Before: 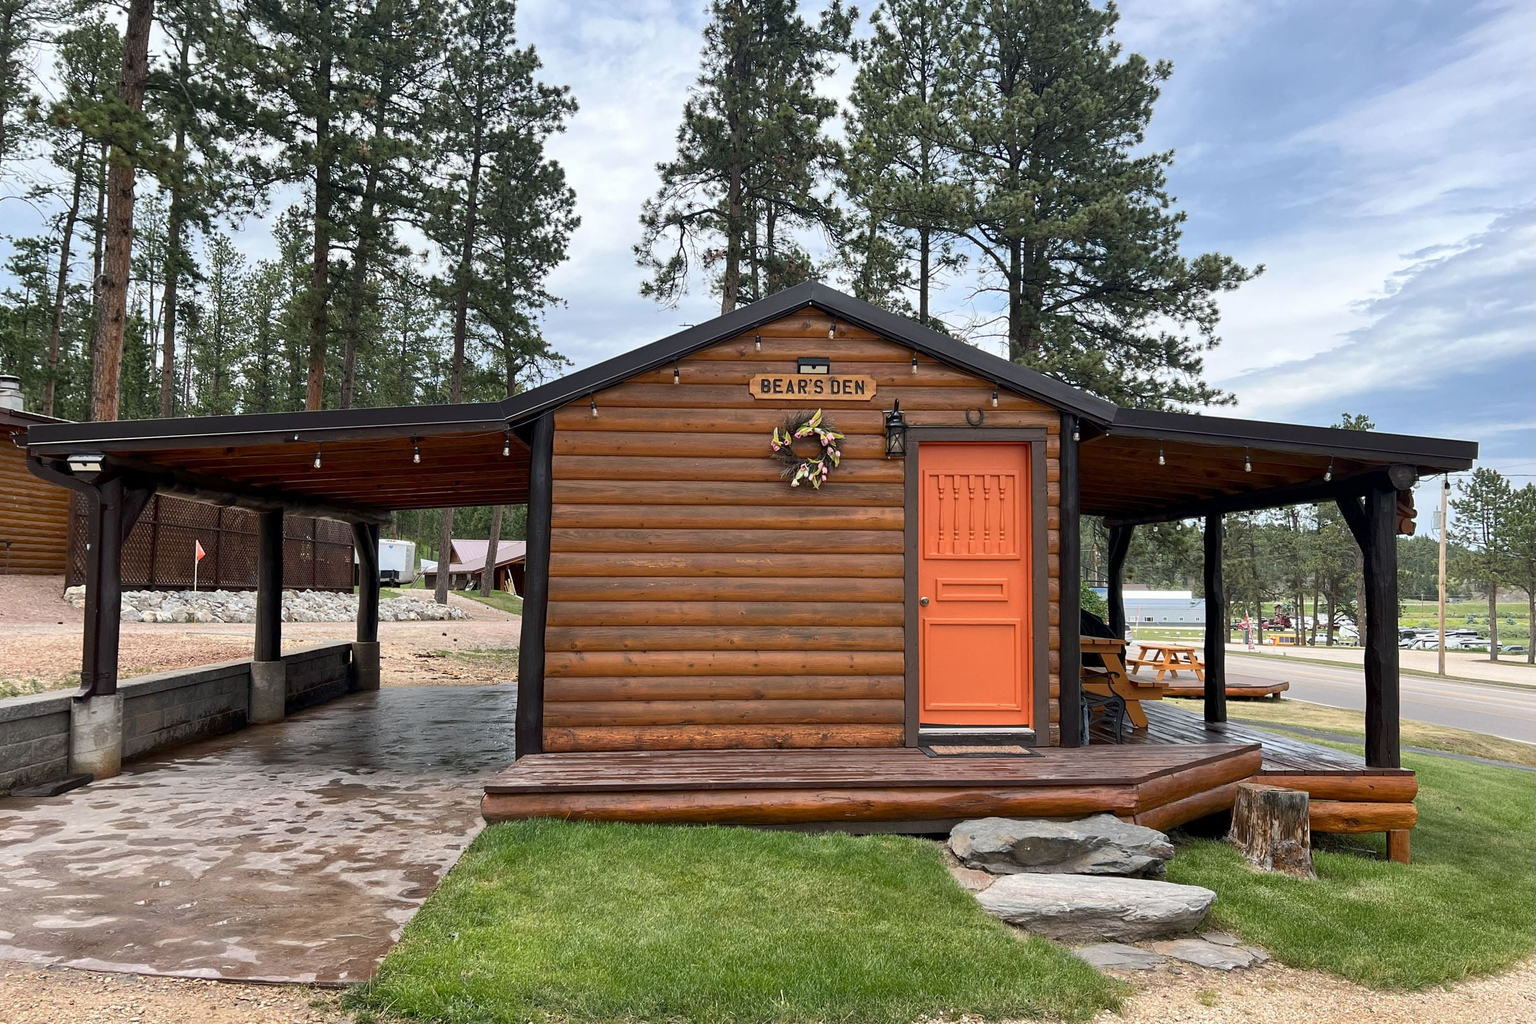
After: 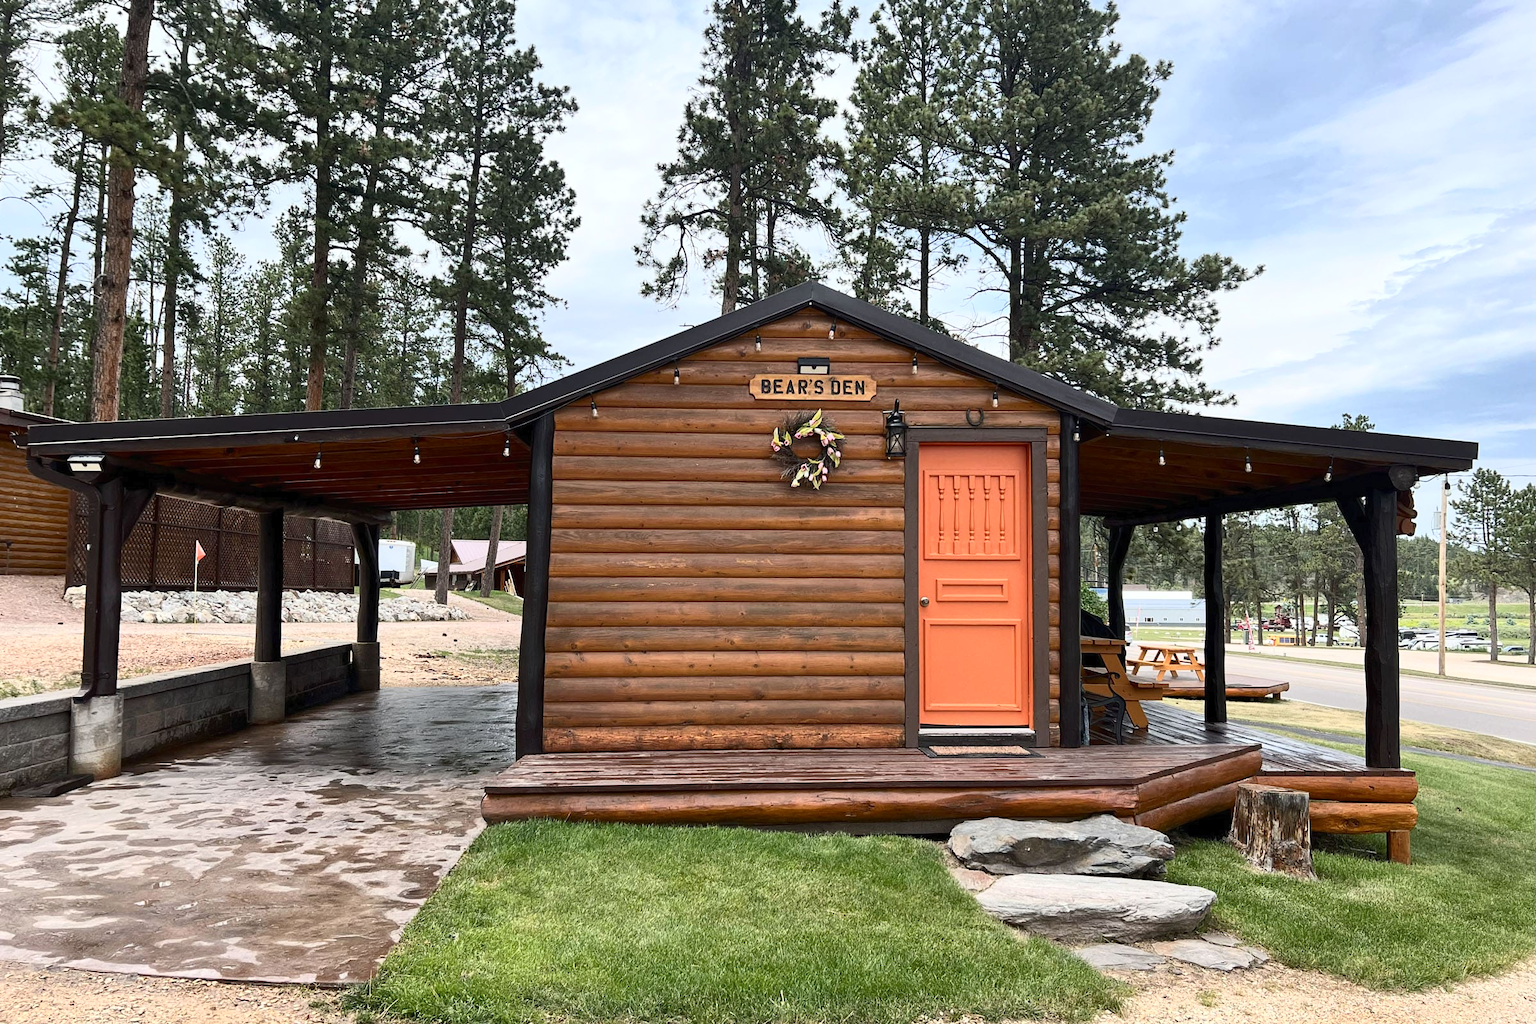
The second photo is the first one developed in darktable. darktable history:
tone curve: curves: ch0 [(0, 0) (0.003, 0.011) (0.011, 0.019) (0.025, 0.03) (0.044, 0.045) (0.069, 0.061) (0.1, 0.085) (0.136, 0.119) (0.177, 0.159) (0.224, 0.205) (0.277, 0.261) (0.335, 0.329) (0.399, 0.407) (0.468, 0.508) (0.543, 0.606) (0.623, 0.71) (0.709, 0.815) (0.801, 0.903) (0.898, 0.957) (1, 1)], color space Lab, independent channels, preserve colors none
